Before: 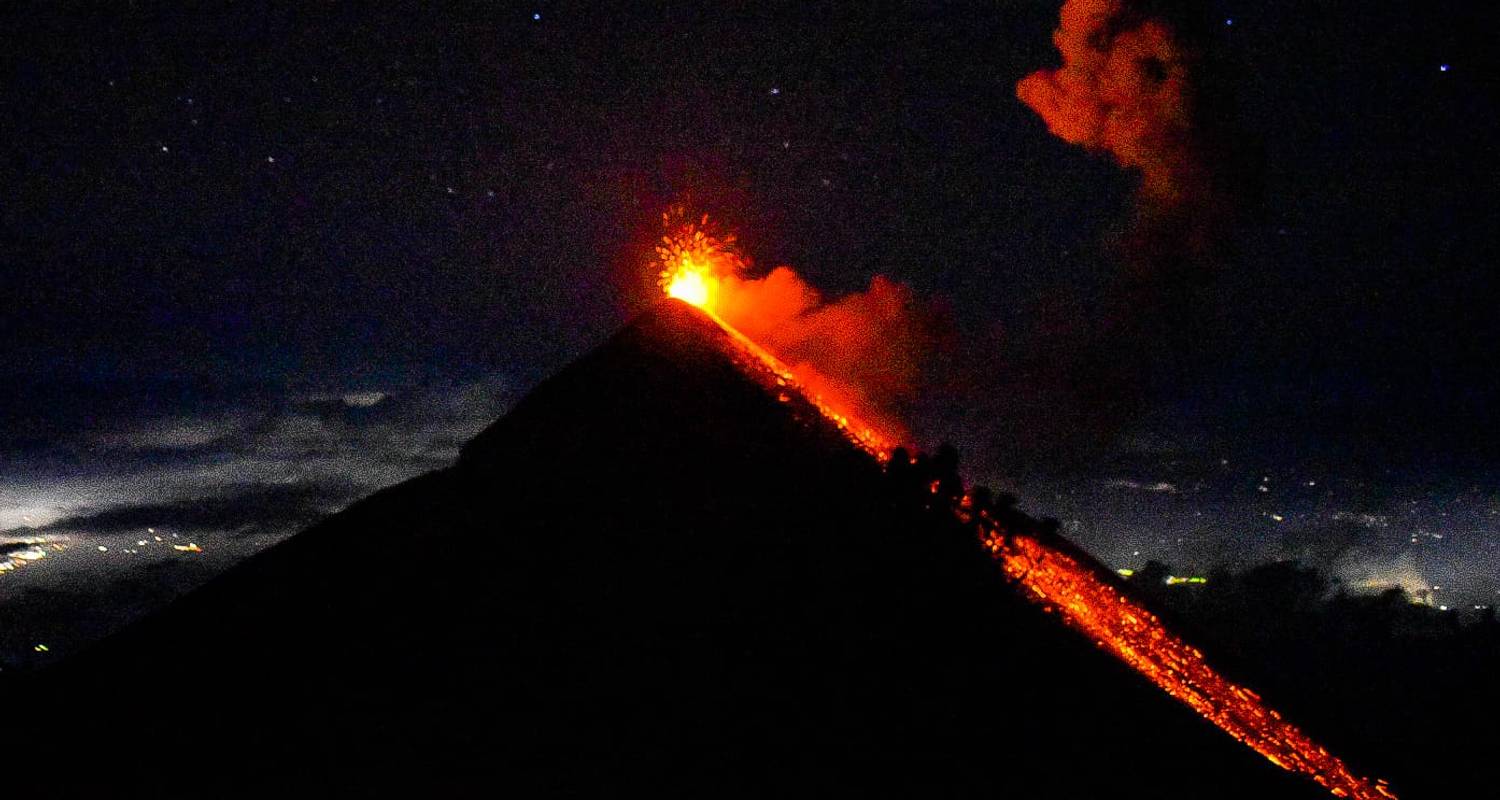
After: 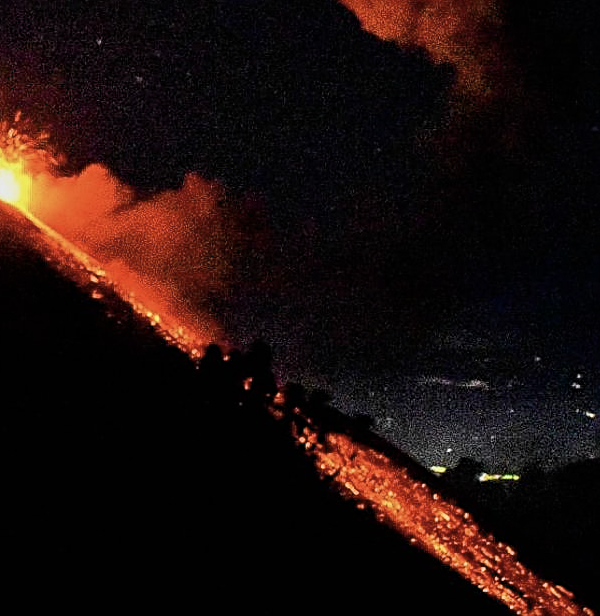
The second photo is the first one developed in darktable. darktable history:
sharpen: radius 2.738
contrast brightness saturation: contrast 0.059, brightness -0.006, saturation -0.211
crop: left 45.857%, top 12.89%, right 14.018%, bottom 10.064%
filmic rgb: black relative exposure -11.33 EV, white relative exposure 3.25 EV, threshold 2.99 EV, hardness 6.78, enable highlight reconstruction true
